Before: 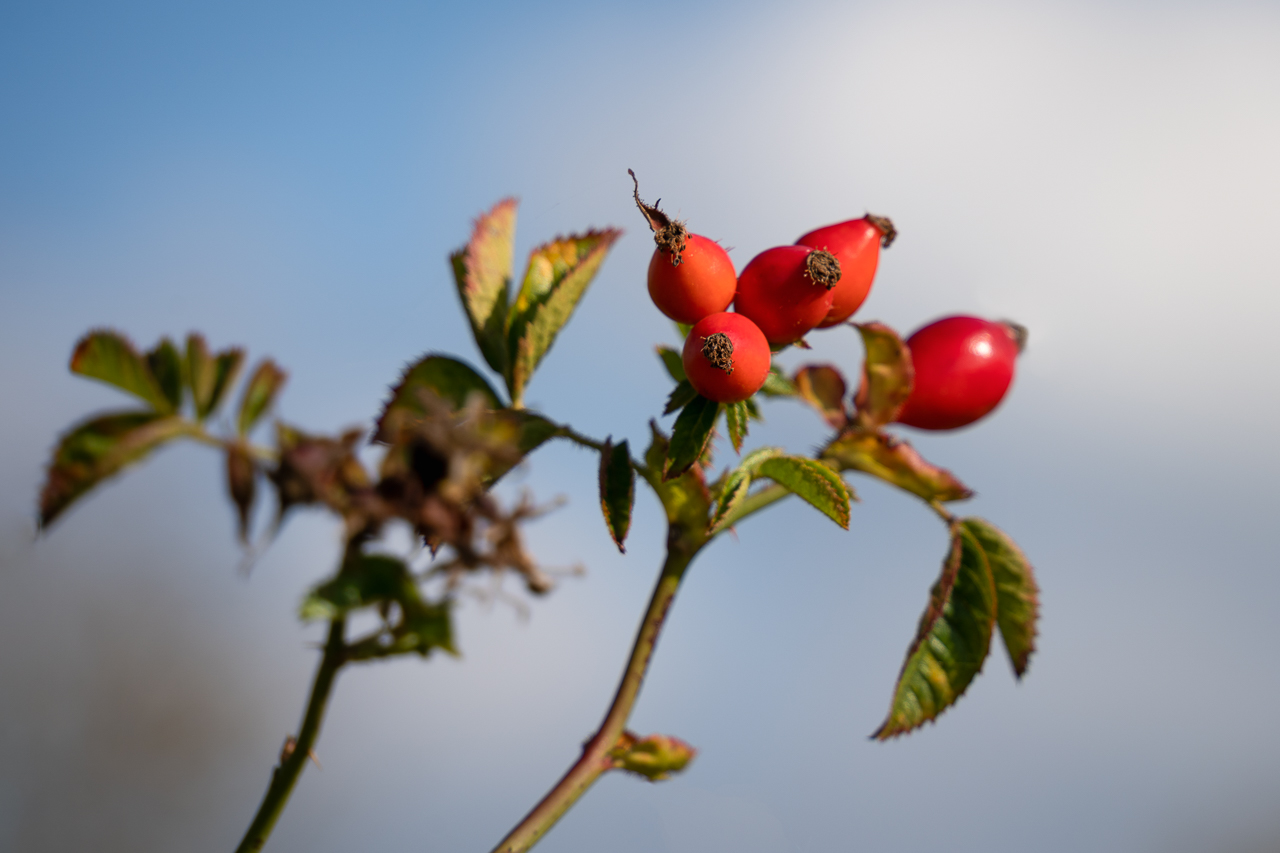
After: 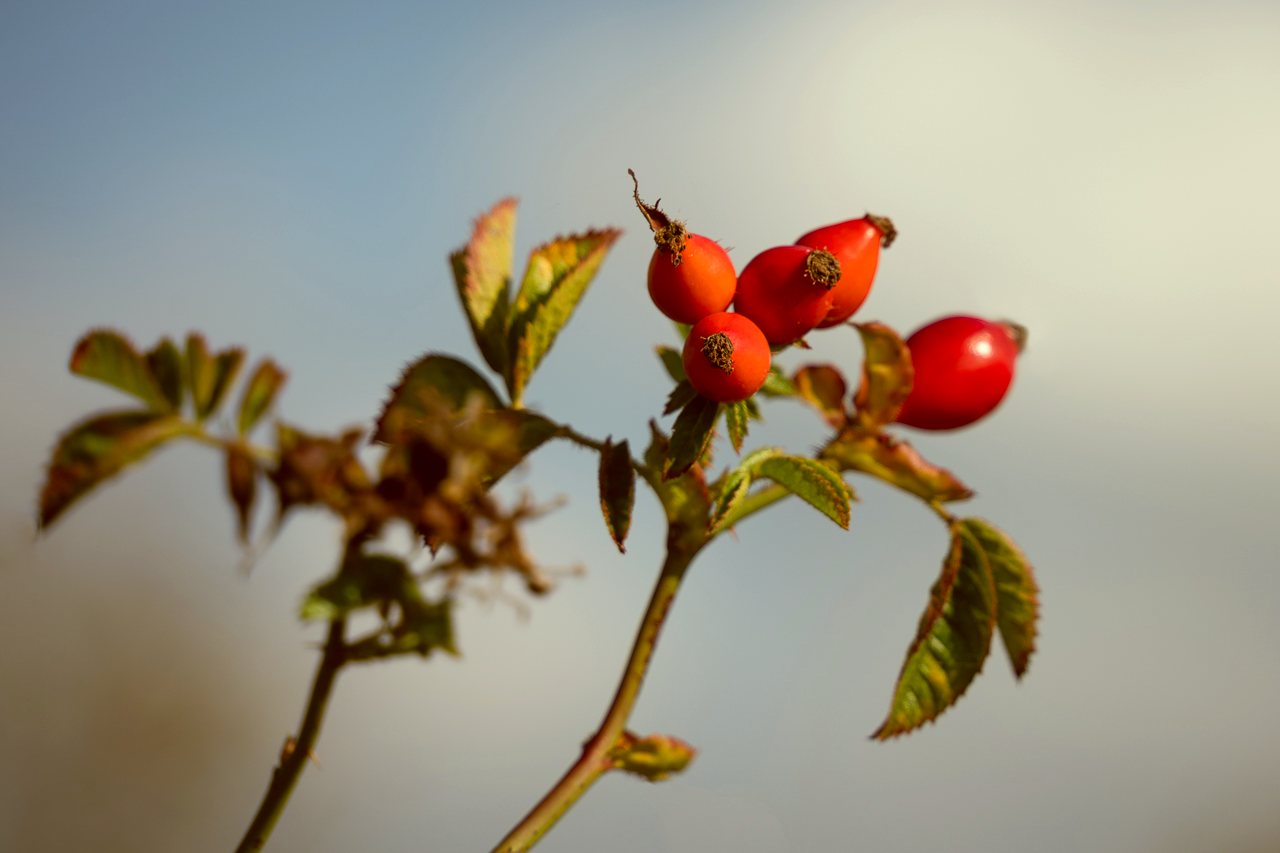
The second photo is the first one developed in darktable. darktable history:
color correction: highlights a* -5.41, highlights b* 9.8, shadows a* 9.83, shadows b* 24.1
